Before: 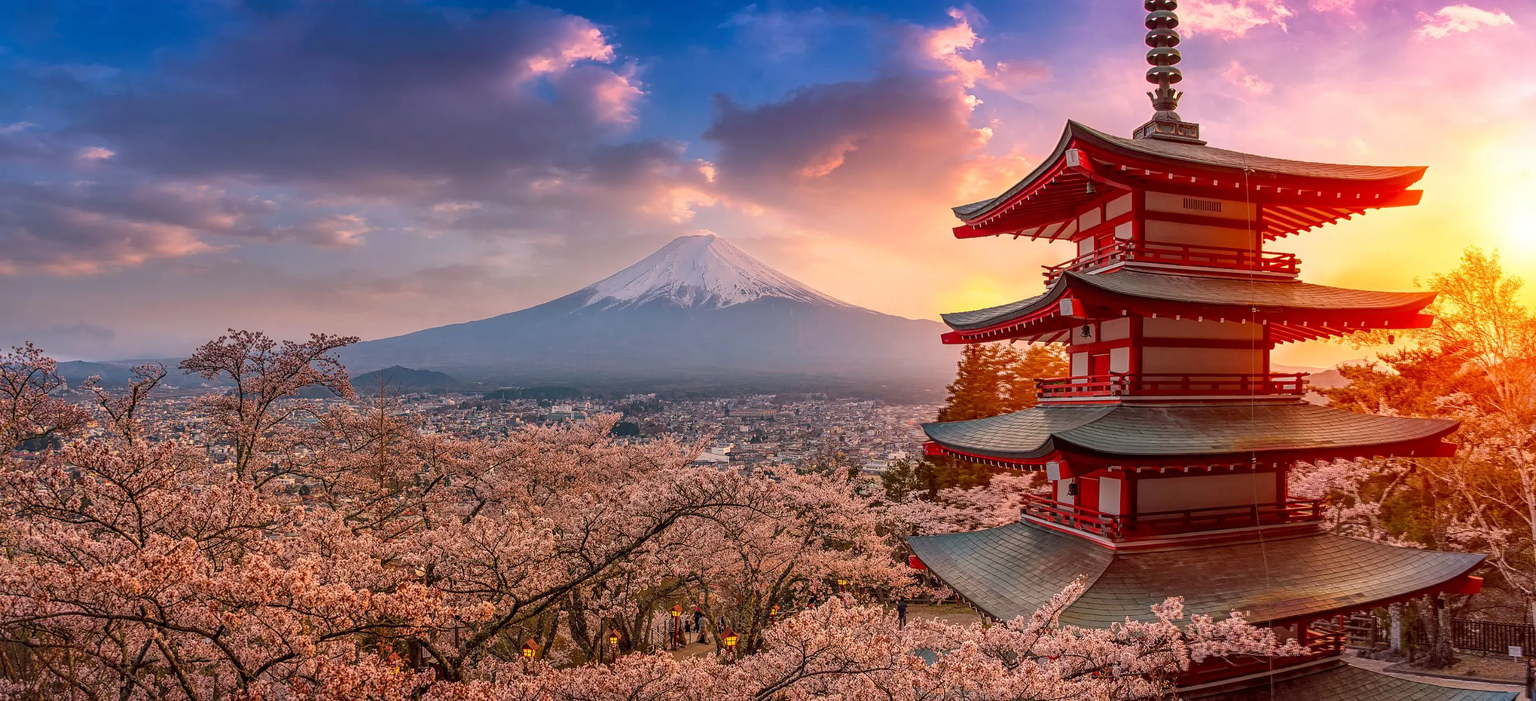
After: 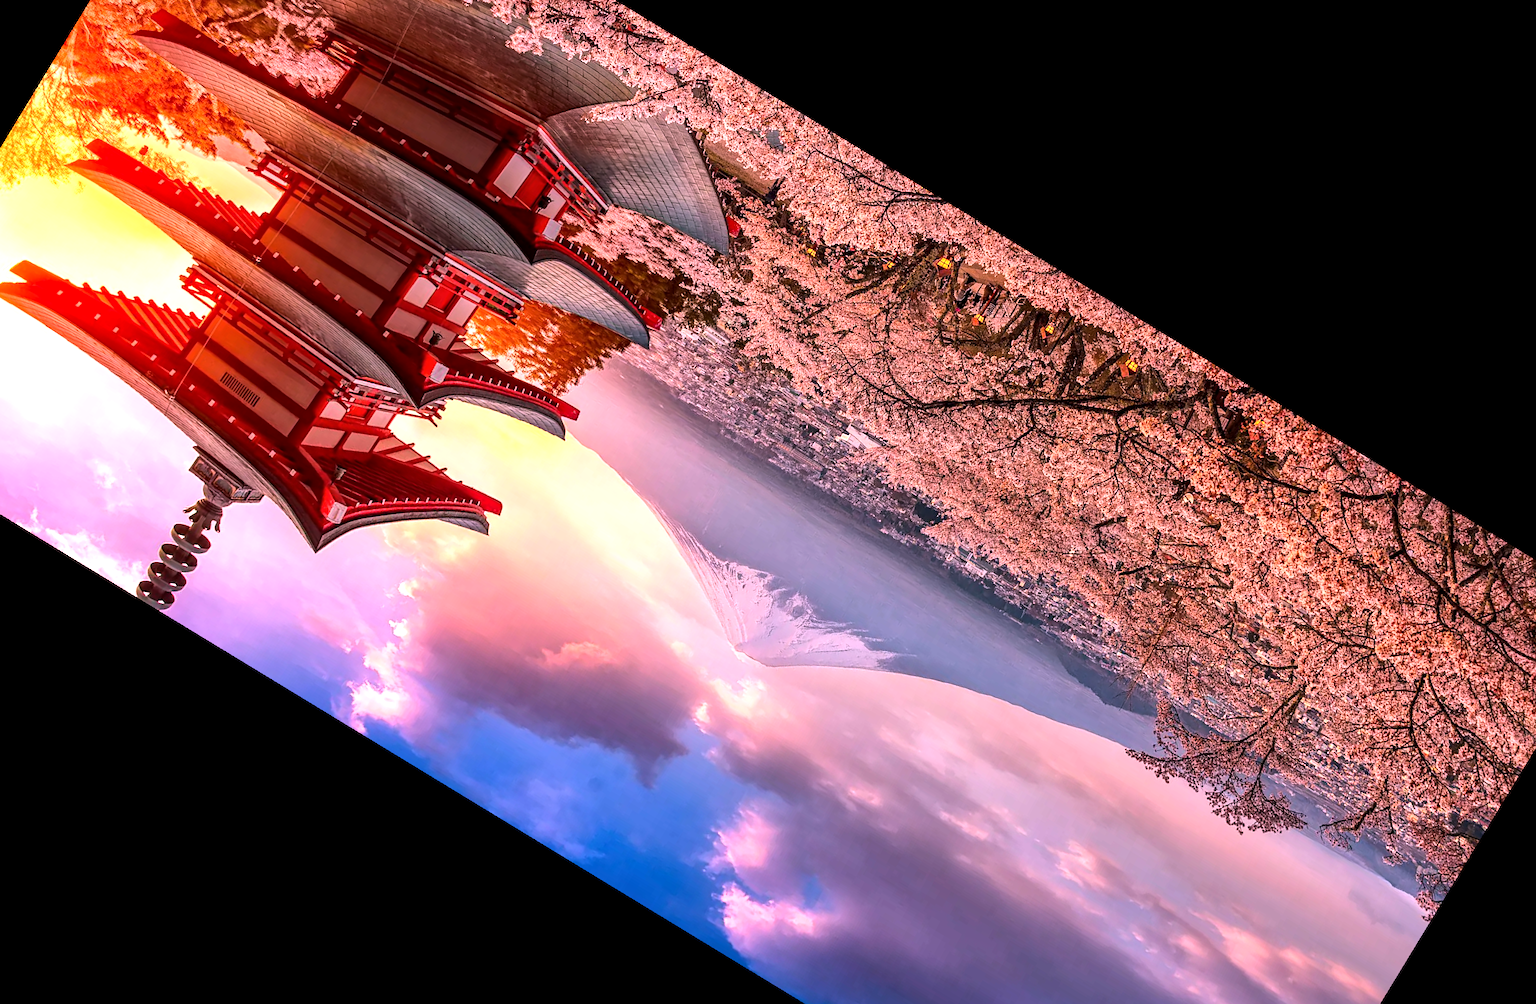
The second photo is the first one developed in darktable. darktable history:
tone equalizer: -8 EV -0.75 EV, -7 EV -0.7 EV, -6 EV -0.6 EV, -5 EV -0.4 EV, -3 EV 0.4 EV, -2 EV 0.6 EV, -1 EV 0.7 EV, +0 EV 0.75 EV, edges refinement/feathering 500, mask exposure compensation -1.57 EV, preserve details no
local contrast: mode bilateral grid, contrast 20, coarseness 50, detail 120%, midtone range 0.2
rotate and perspective: rotation 0.074°, lens shift (vertical) 0.096, lens shift (horizontal) -0.041, crop left 0.043, crop right 0.952, crop top 0.024, crop bottom 0.979
white balance: red 1.188, blue 1.11
crop and rotate: angle 148.68°, left 9.111%, top 15.603%, right 4.588%, bottom 17.041%
